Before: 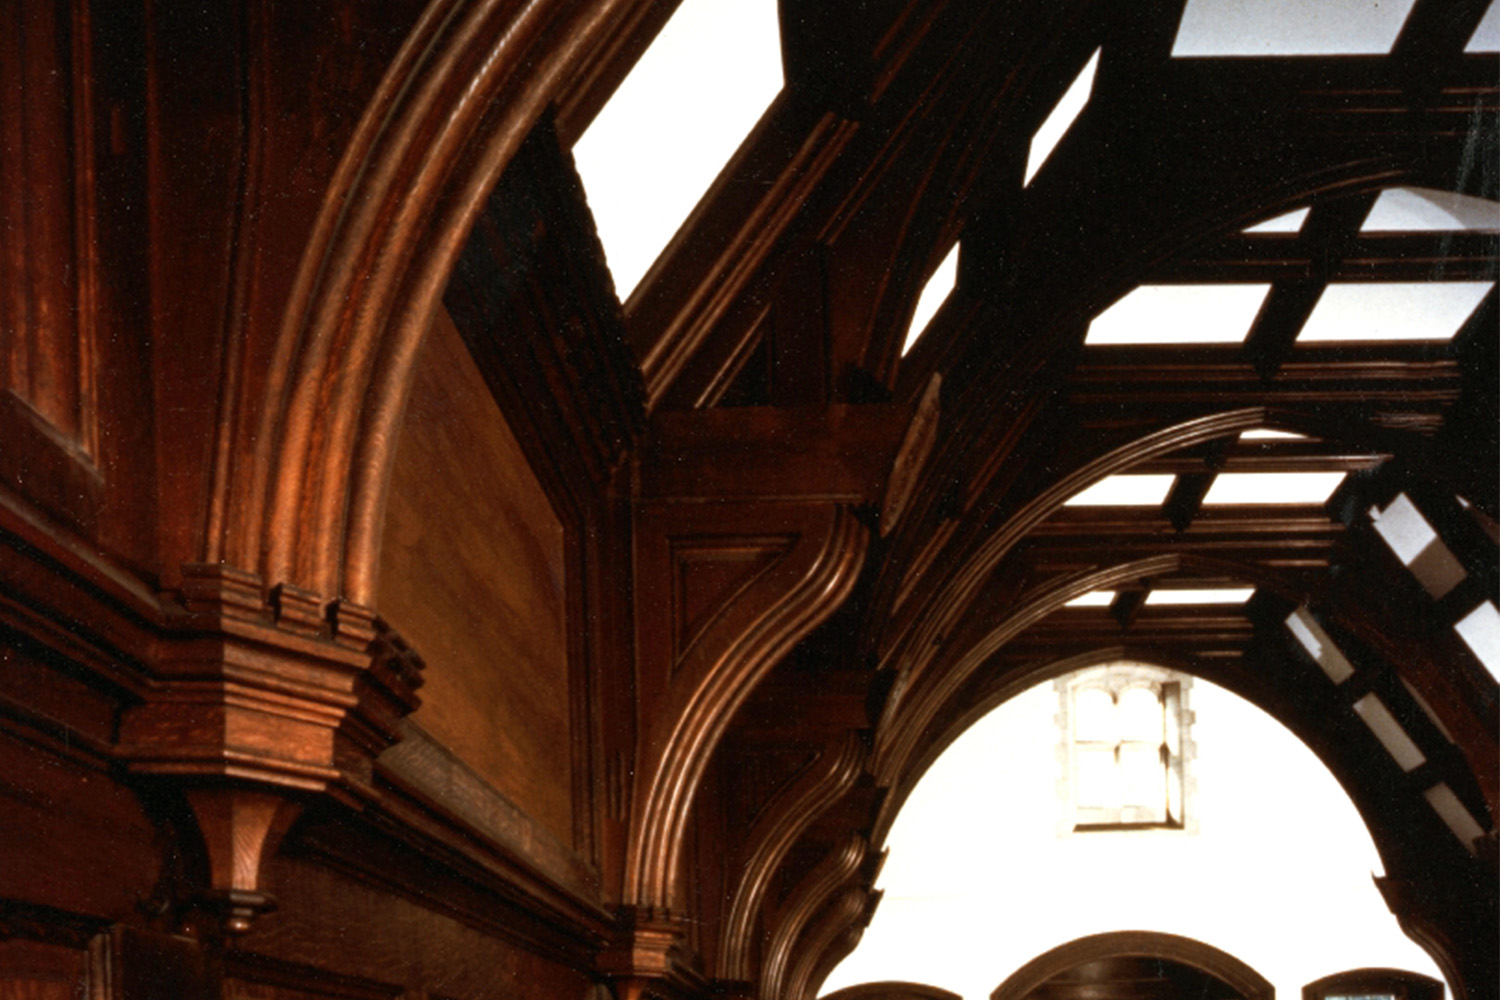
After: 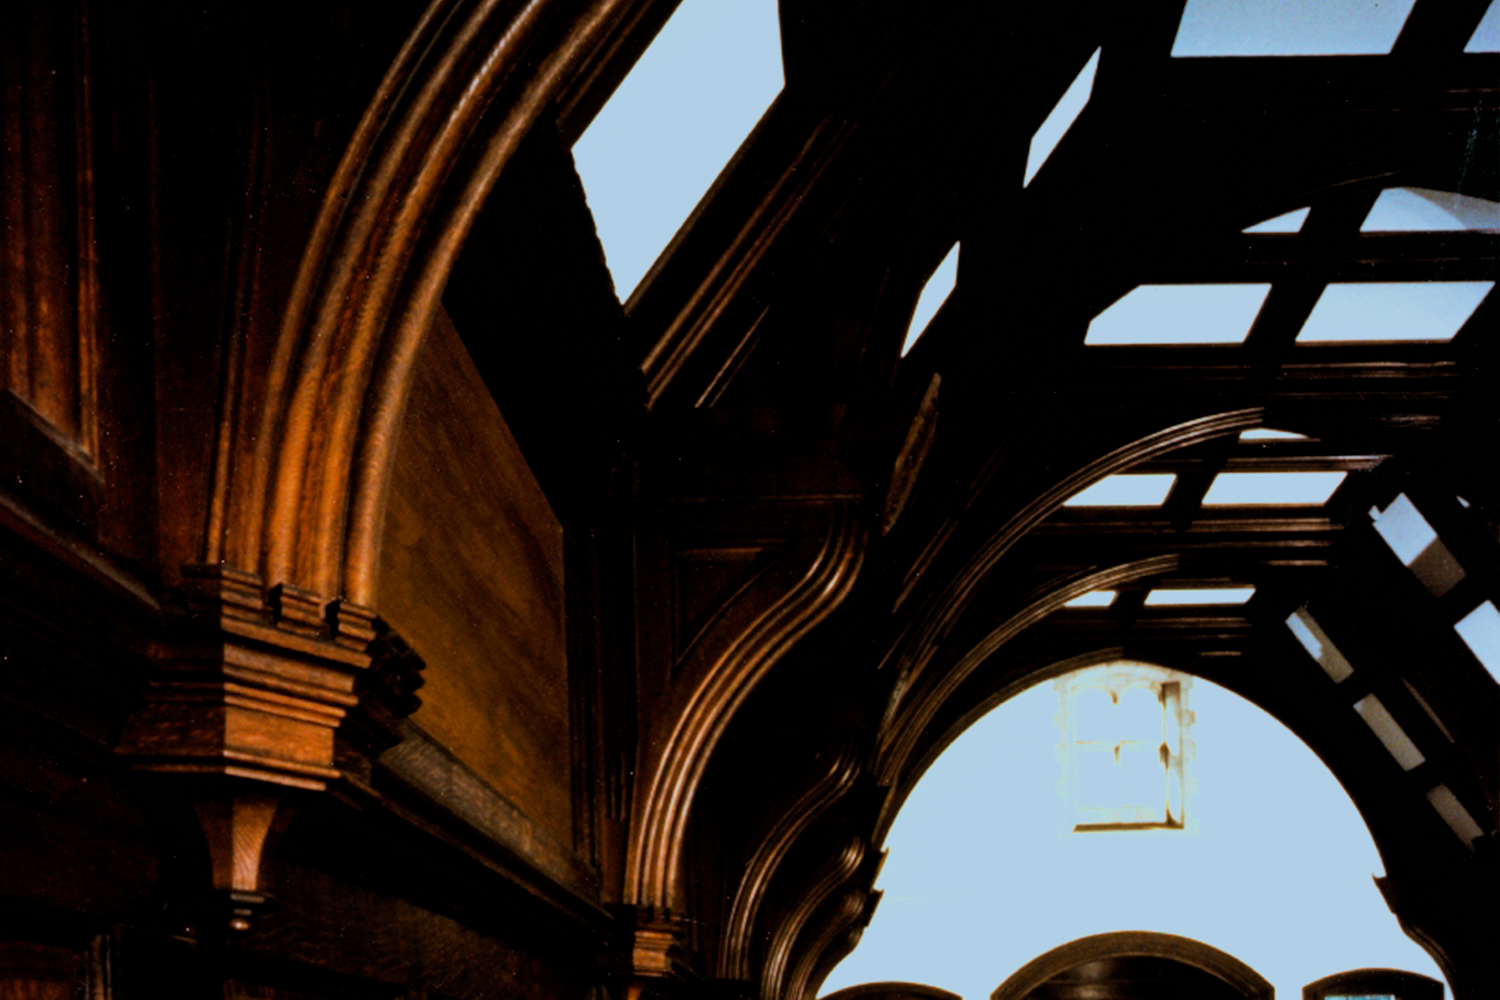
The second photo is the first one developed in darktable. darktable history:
filmic rgb: black relative exposure -4.14 EV, white relative exposure 5.1 EV, hardness 2.11, contrast 1.165
color balance rgb: linear chroma grading › global chroma 13.3%, global vibrance 41.49%
color calibration: illuminant Planckian (black body), x 0.378, y 0.375, temperature 4065 K
velvia: on, module defaults
